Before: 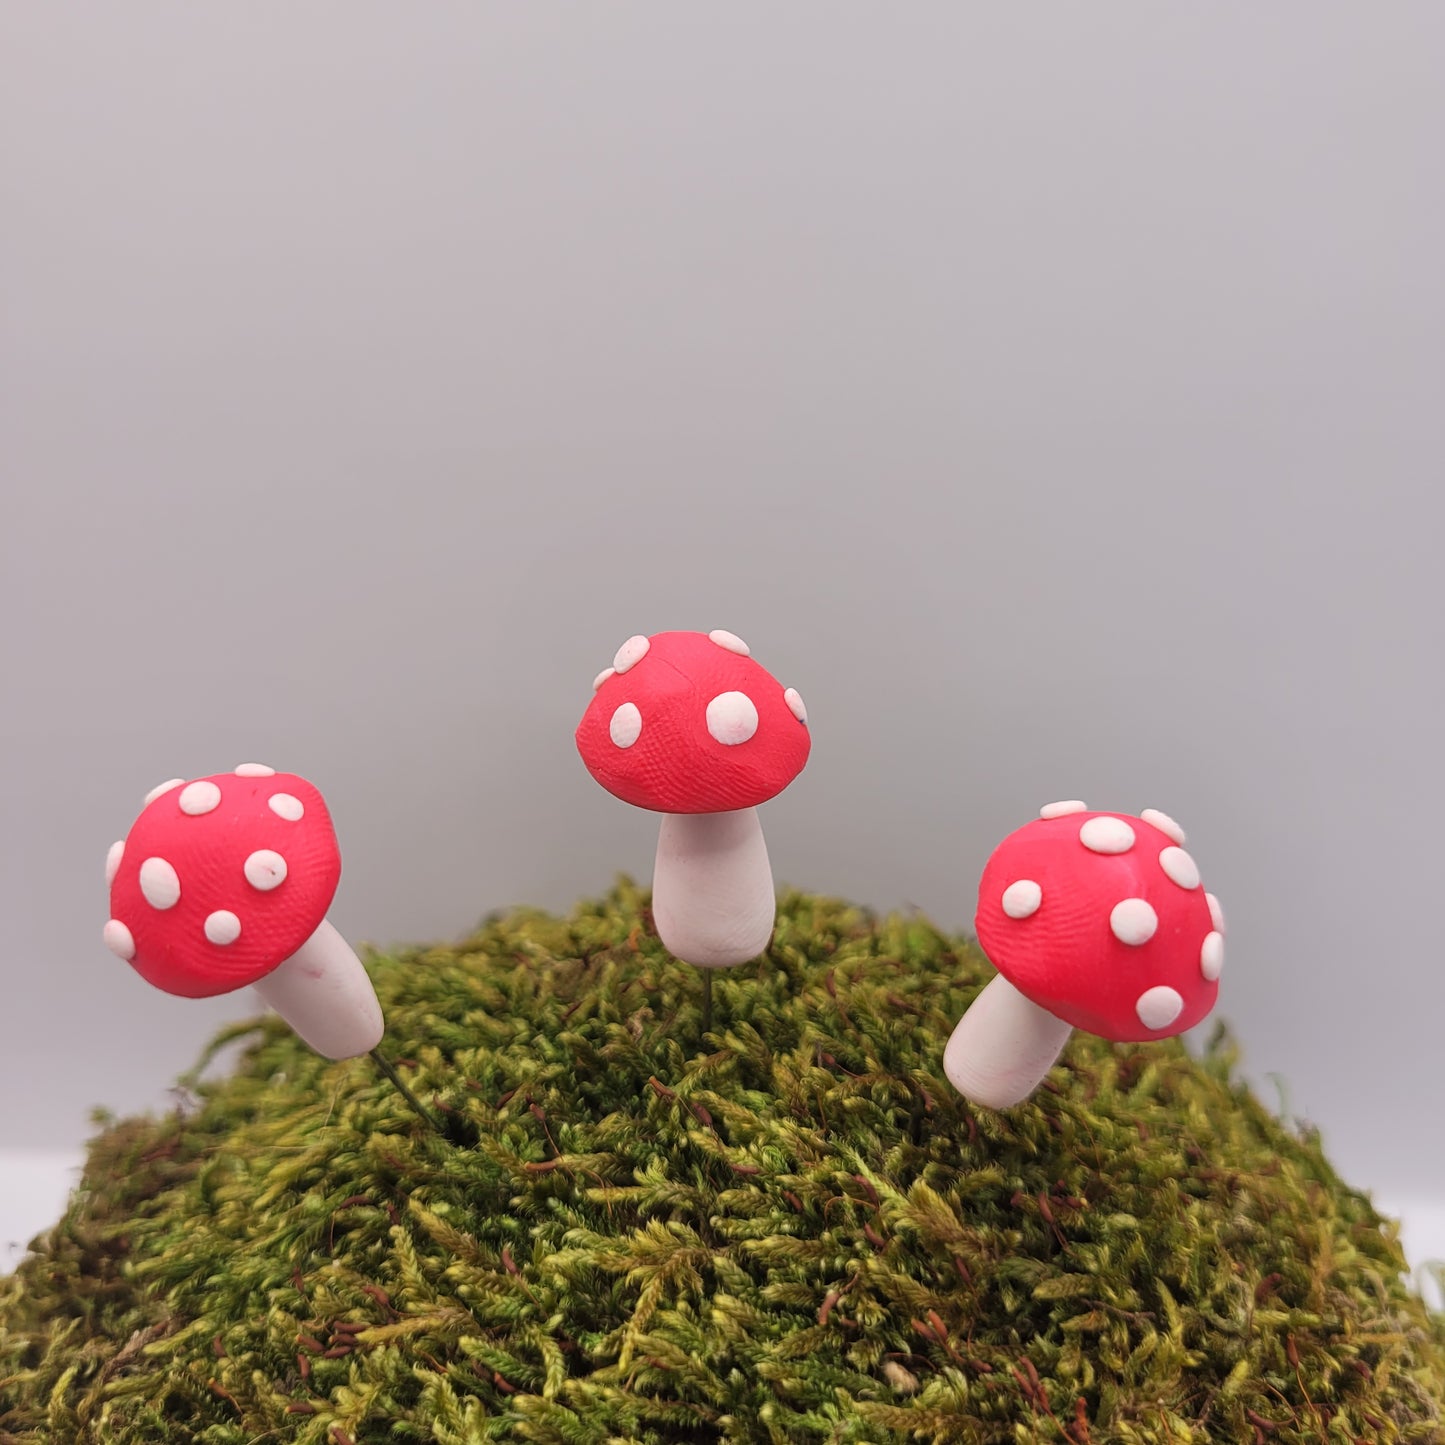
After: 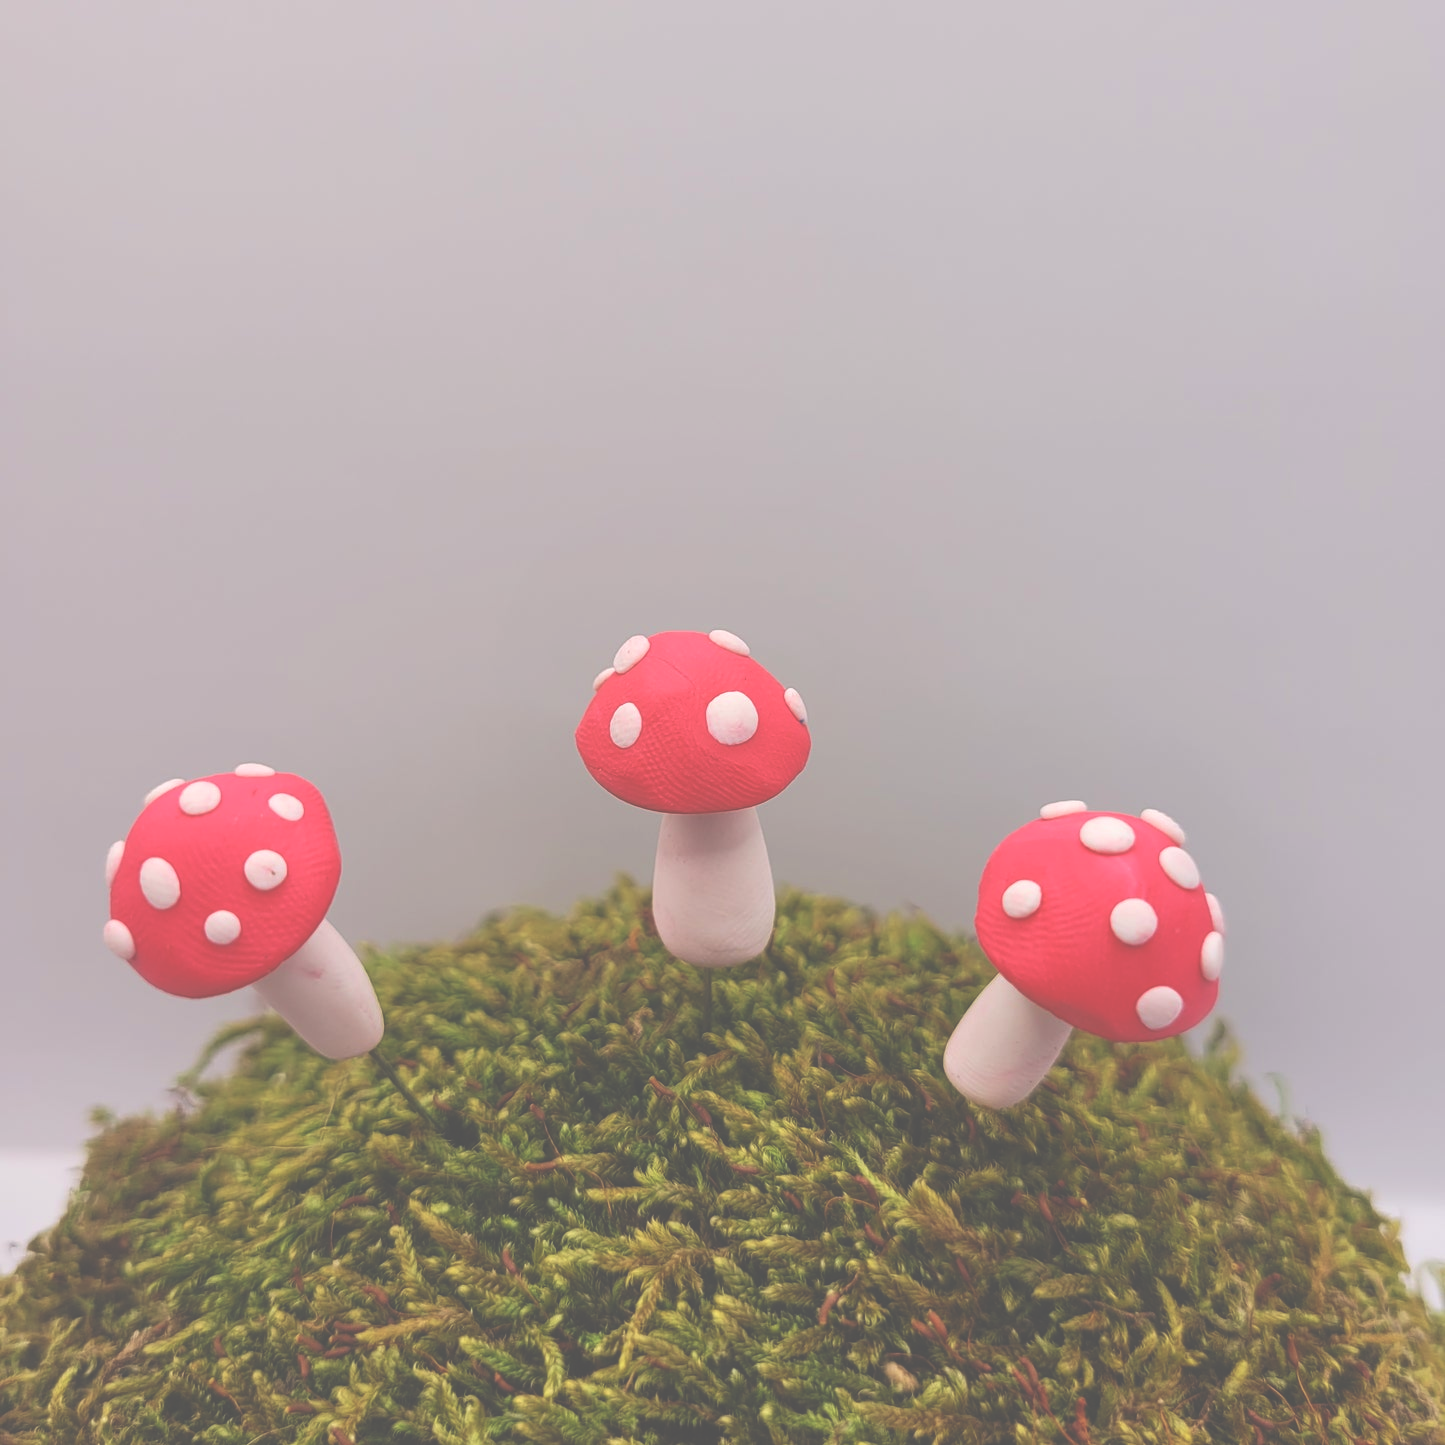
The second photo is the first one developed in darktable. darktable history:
exposure: black level correction -0.087, compensate highlight preservation false
velvia: on, module defaults
